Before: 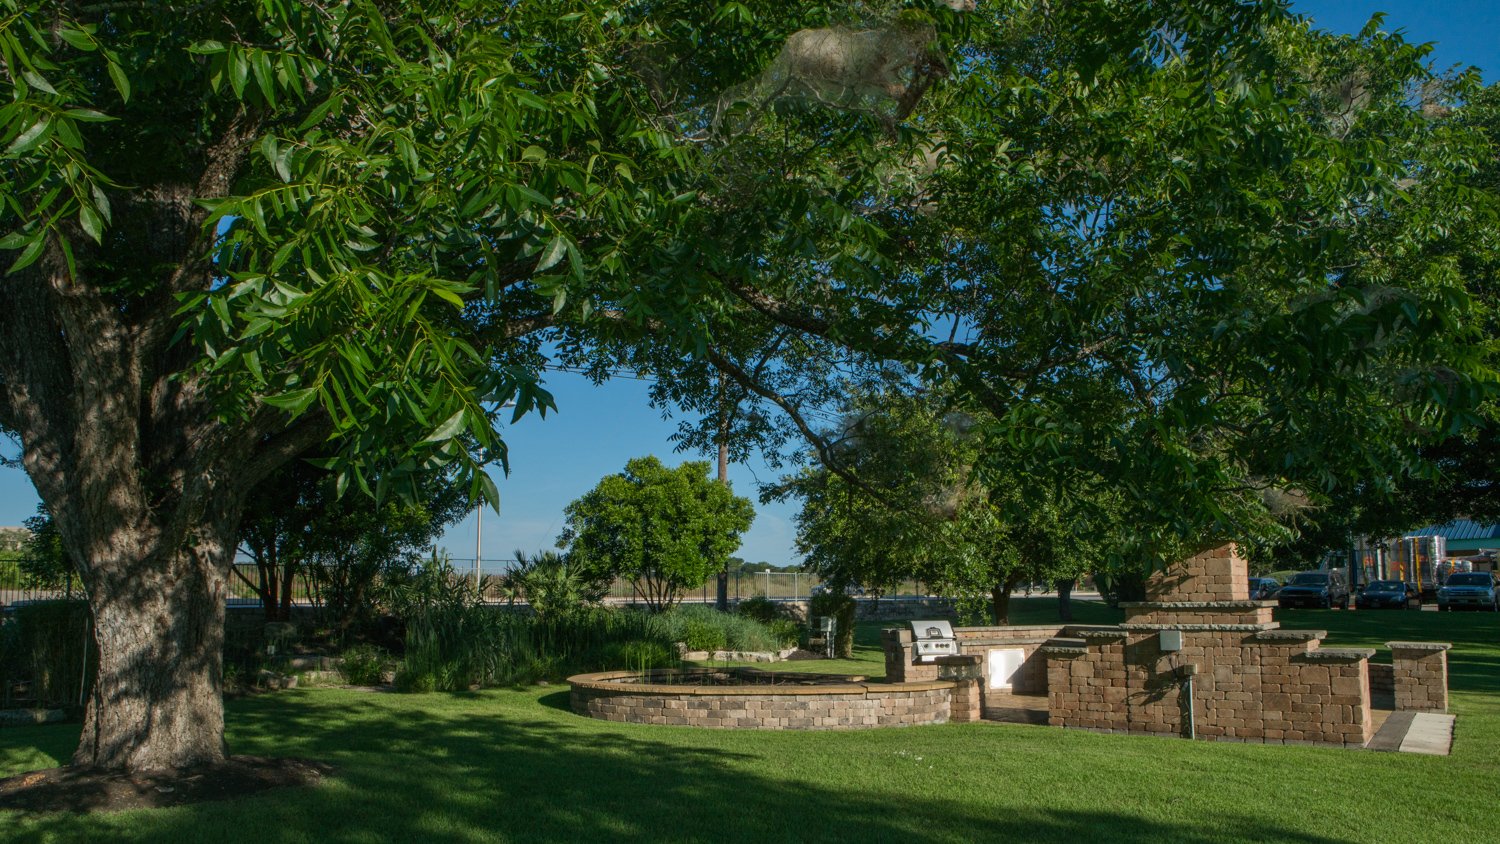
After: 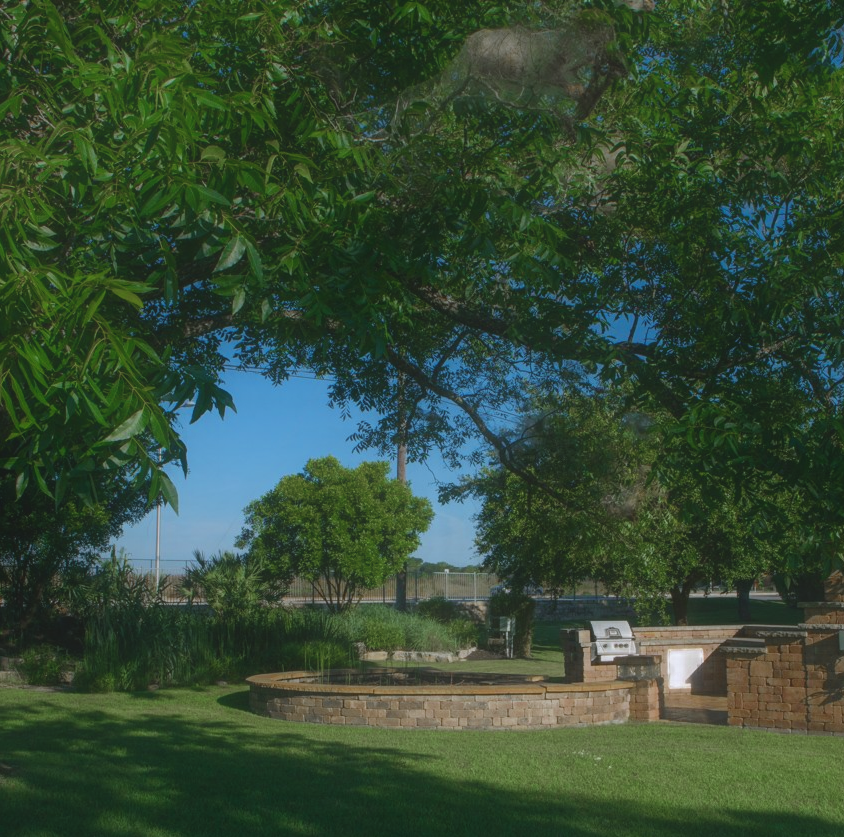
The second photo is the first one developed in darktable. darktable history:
crop: left 21.401%, right 22.185%
color zones: curves: ch0 [(0.11, 0.396) (0.195, 0.36) (0.25, 0.5) (0.303, 0.412) (0.357, 0.544) (0.75, 0.5) (0.967, 0.328)]; ch1 [(0, 0.468) (0.112, 0.512) (0.202, 0.6) (0.25, 0.5) (0.307, 0.352) (0.357, 0.544) (0.75, 0.5) (0.963, 0.524)]
exposure: black level correction -0.005, exposure 0.049 EV, compensate highlight preservation false
color calibration: illuminant as shot in camera, x 0.358, y 0.373, temperature 4628.91 K
contrast equalizer: octaves 7, y [[0.6 ×6], [0.55 ×6], [0 ×6], [0 ×6], [0 ×6]], mix -0.995
